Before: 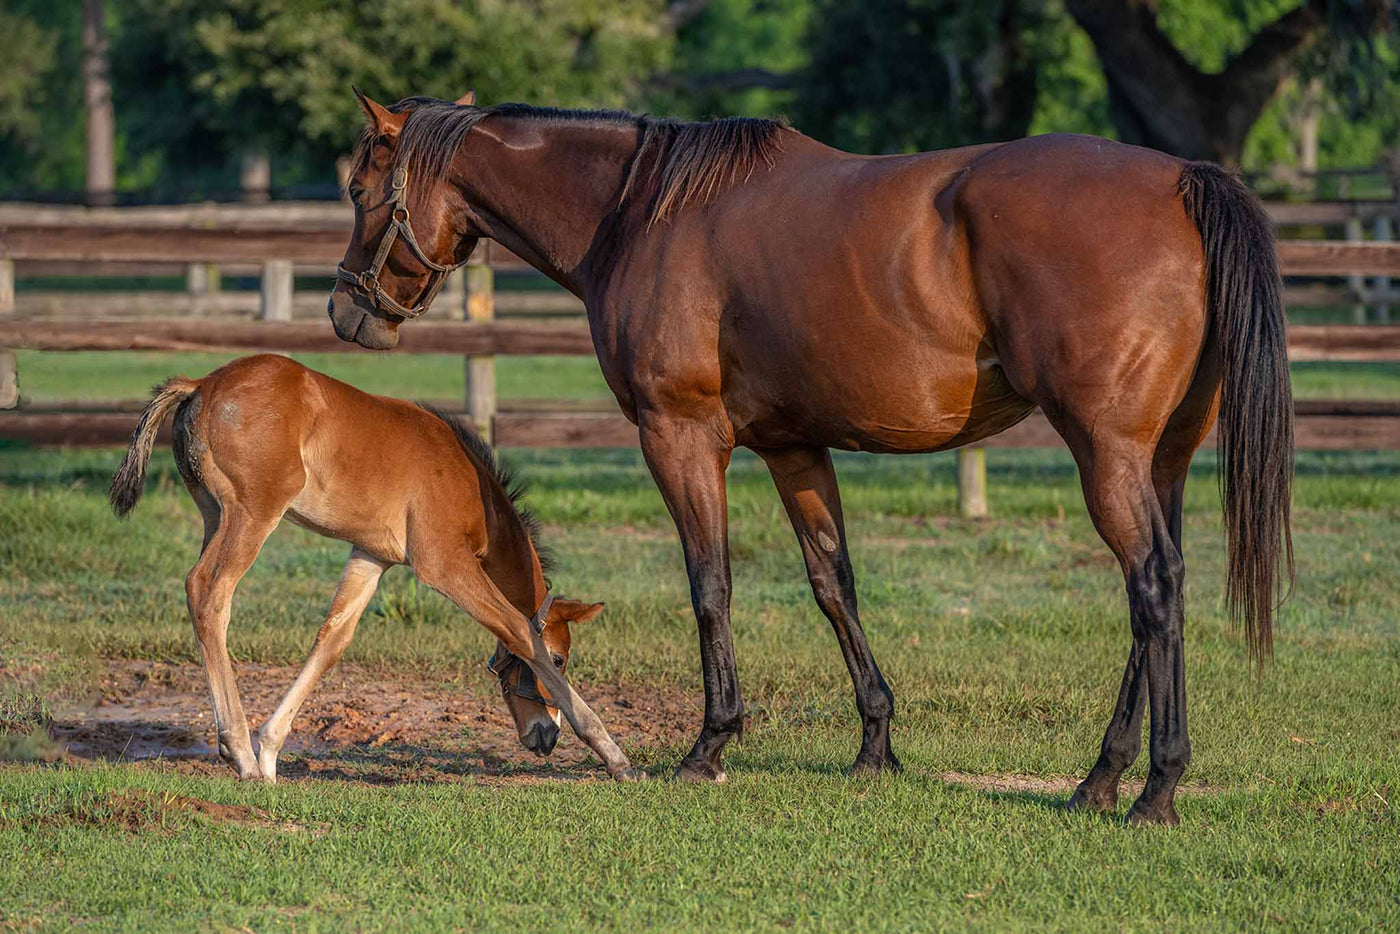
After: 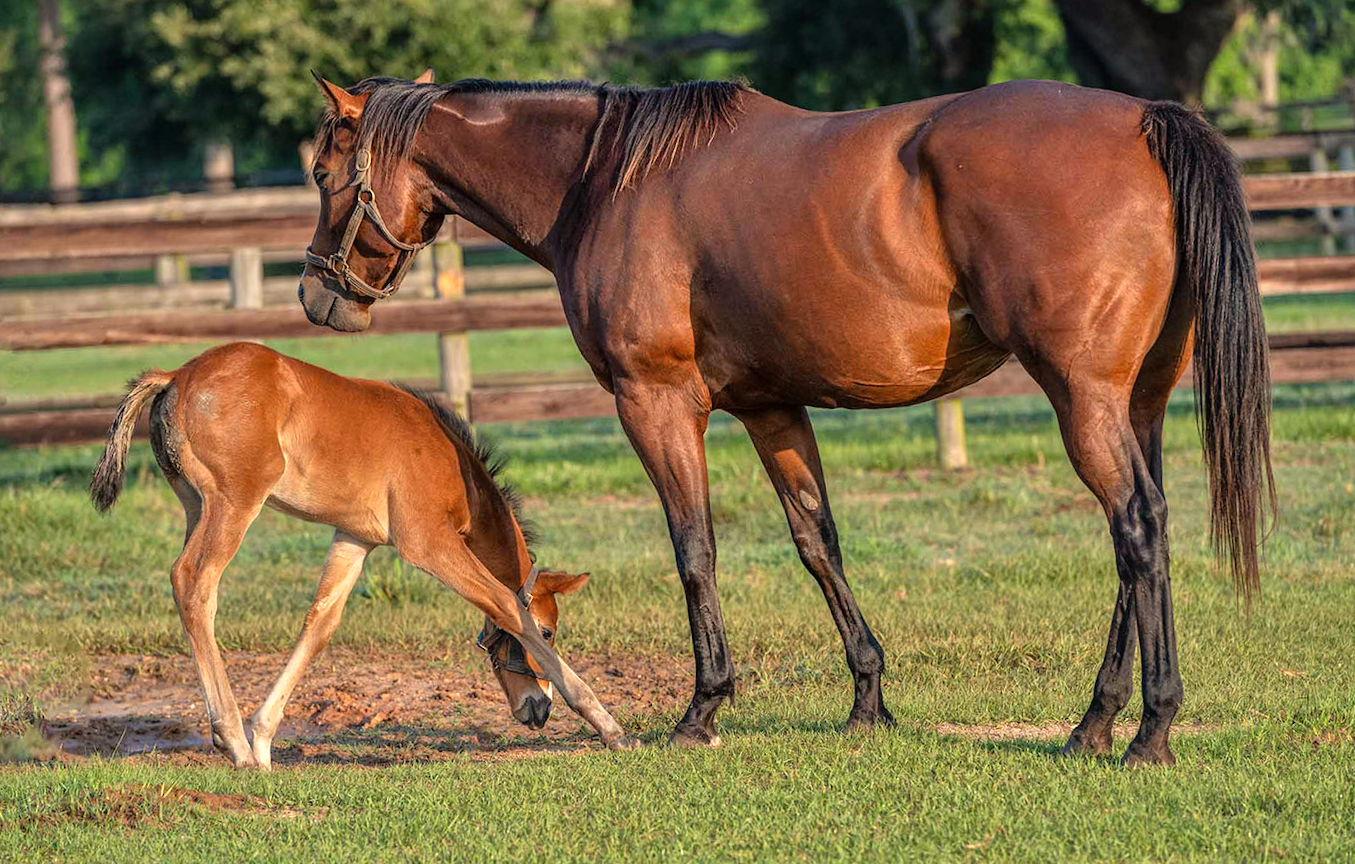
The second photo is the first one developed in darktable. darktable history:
shadows and highlights: shadows 12, white point adjustment 1.2, soften with gaussian
tone equalizer: -8 EV 0.001 EV, -7 EV -0.004 EV, -6 EV 0.009 EV, -5 EV 0.032 EV, -4 EV 0.276 EV, -3 EV 0.644 EV, -2 EV 0.584 EV, -1 EV 0.187 EV, +0 EV 0.024 EV
rotate and perspective: rotation -3°, crop left 0.031, crop right 0.968, crop top 0.07, crop bottom 0.93
exposure: exposure 0.15 EV, compensate highlight preservation false
white balance: red 1.045, blue 0.932
